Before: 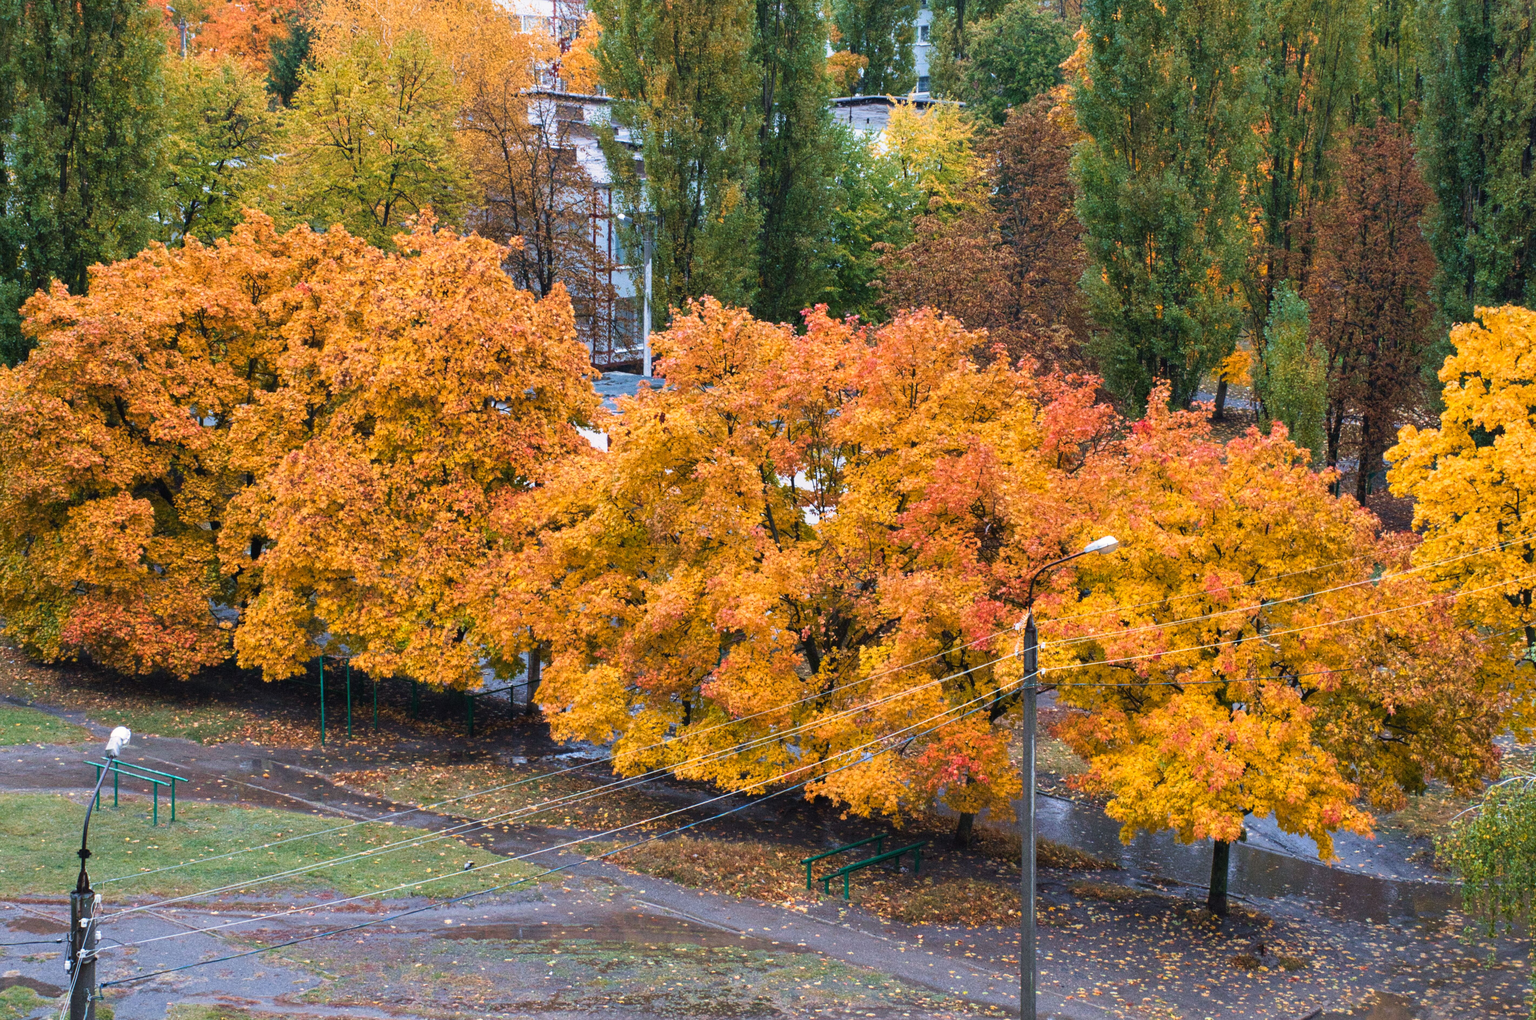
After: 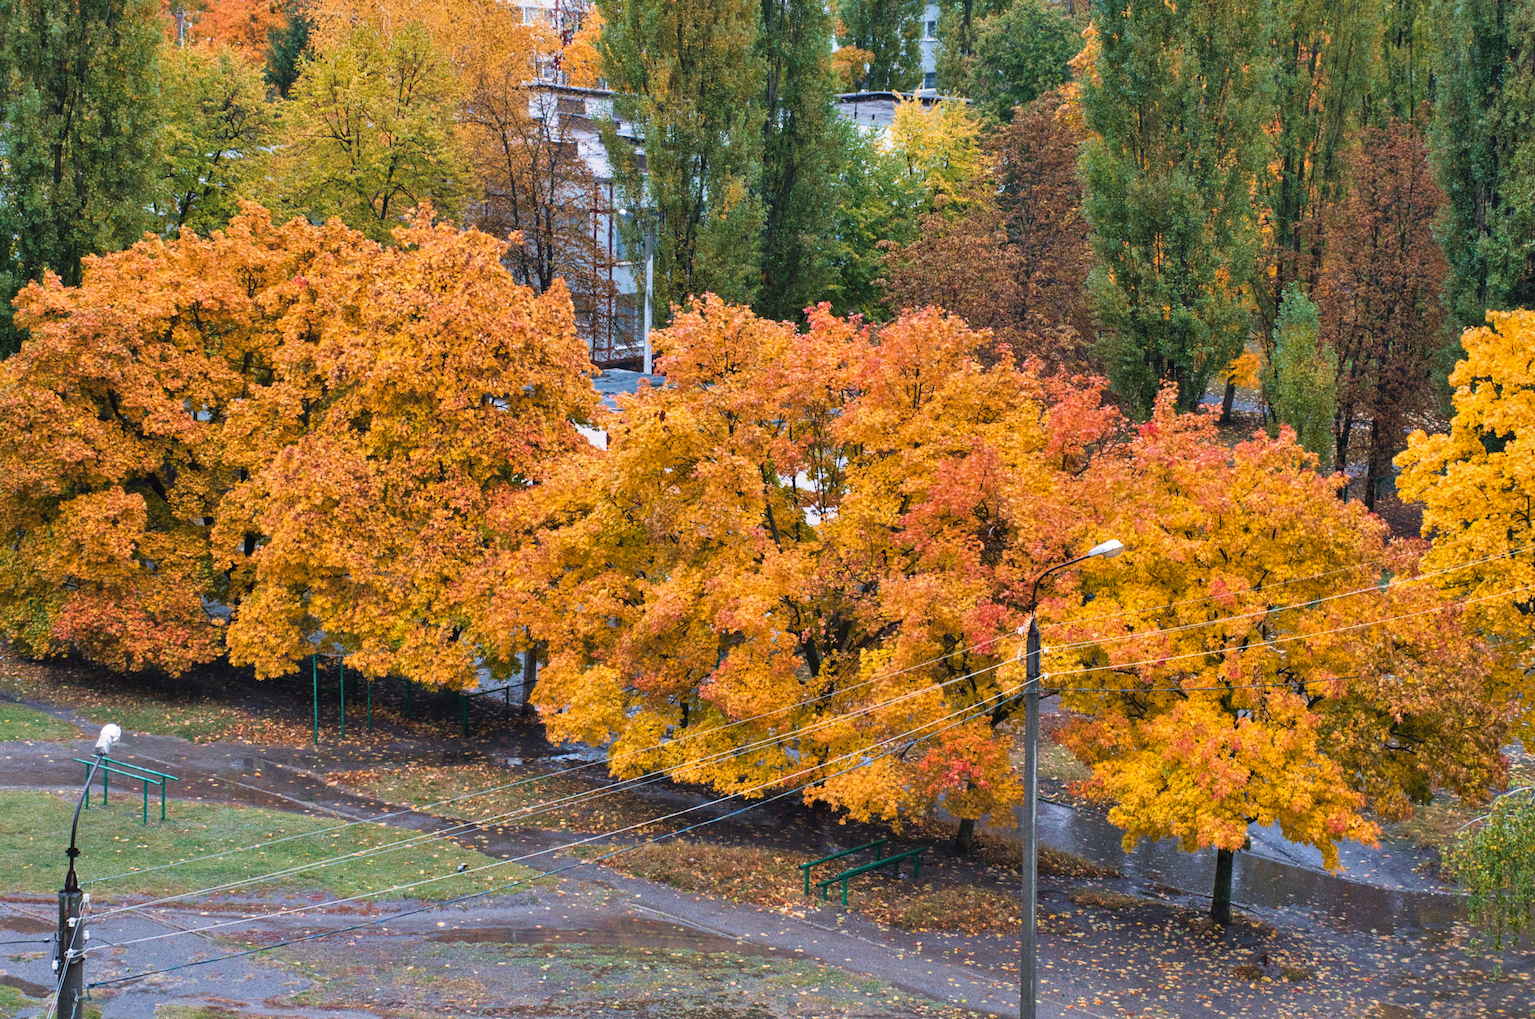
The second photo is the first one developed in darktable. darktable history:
crop and rotate: angle -0.5°
grain: coarseness 0.09 ISO
shadows and highlights: radius 133.83, soften with gaussian
